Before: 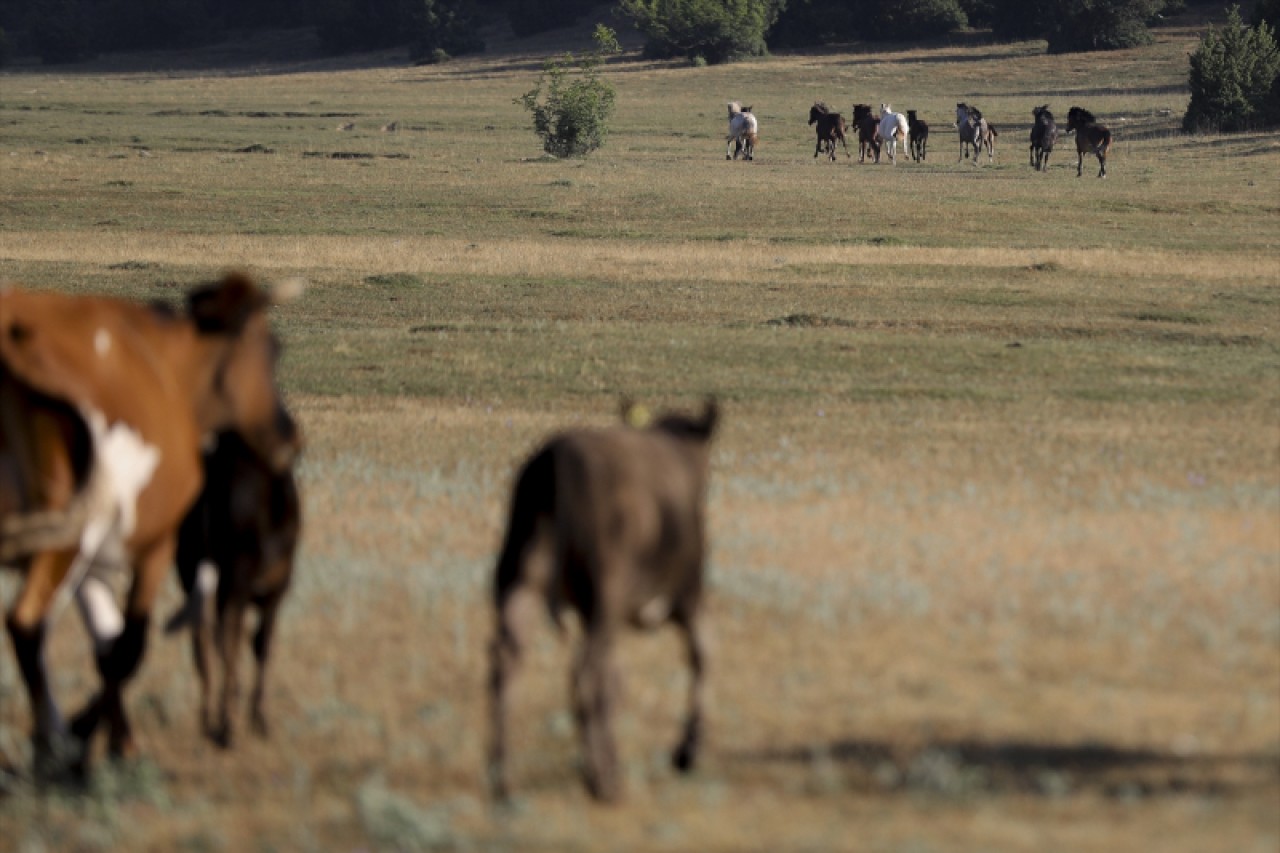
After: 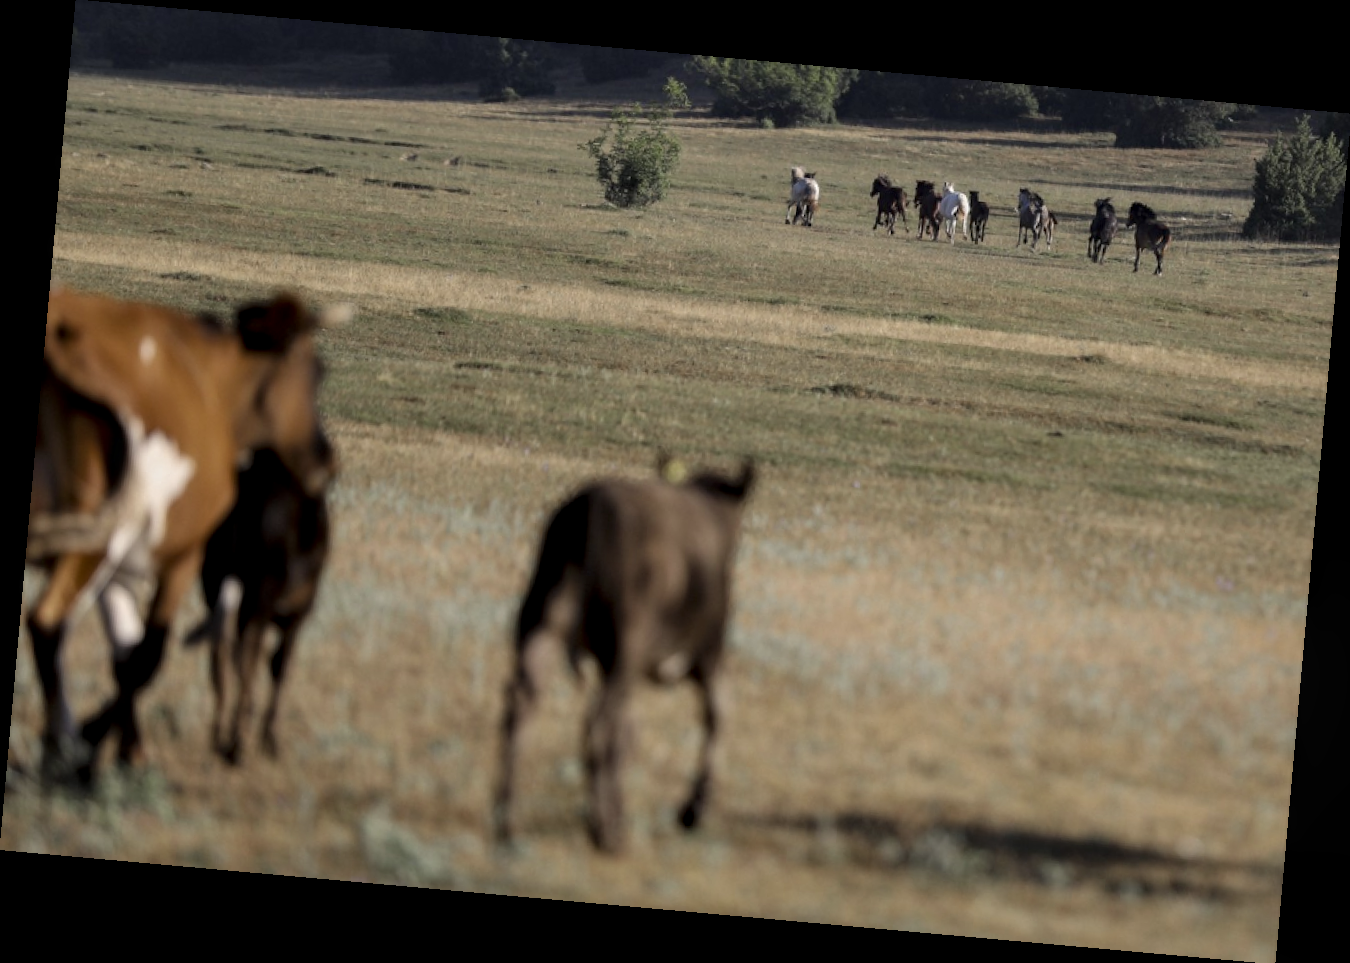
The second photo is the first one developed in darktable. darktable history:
color zones: curves: ch1 [(0.113, 0.438) (0.75, 0.5)]; ch2 [(0.12, 0.526) (0.75, 0.5)]
rotate and perspective: rotation 5.12°, automatic cropping off
local contrast: on, module defaults
